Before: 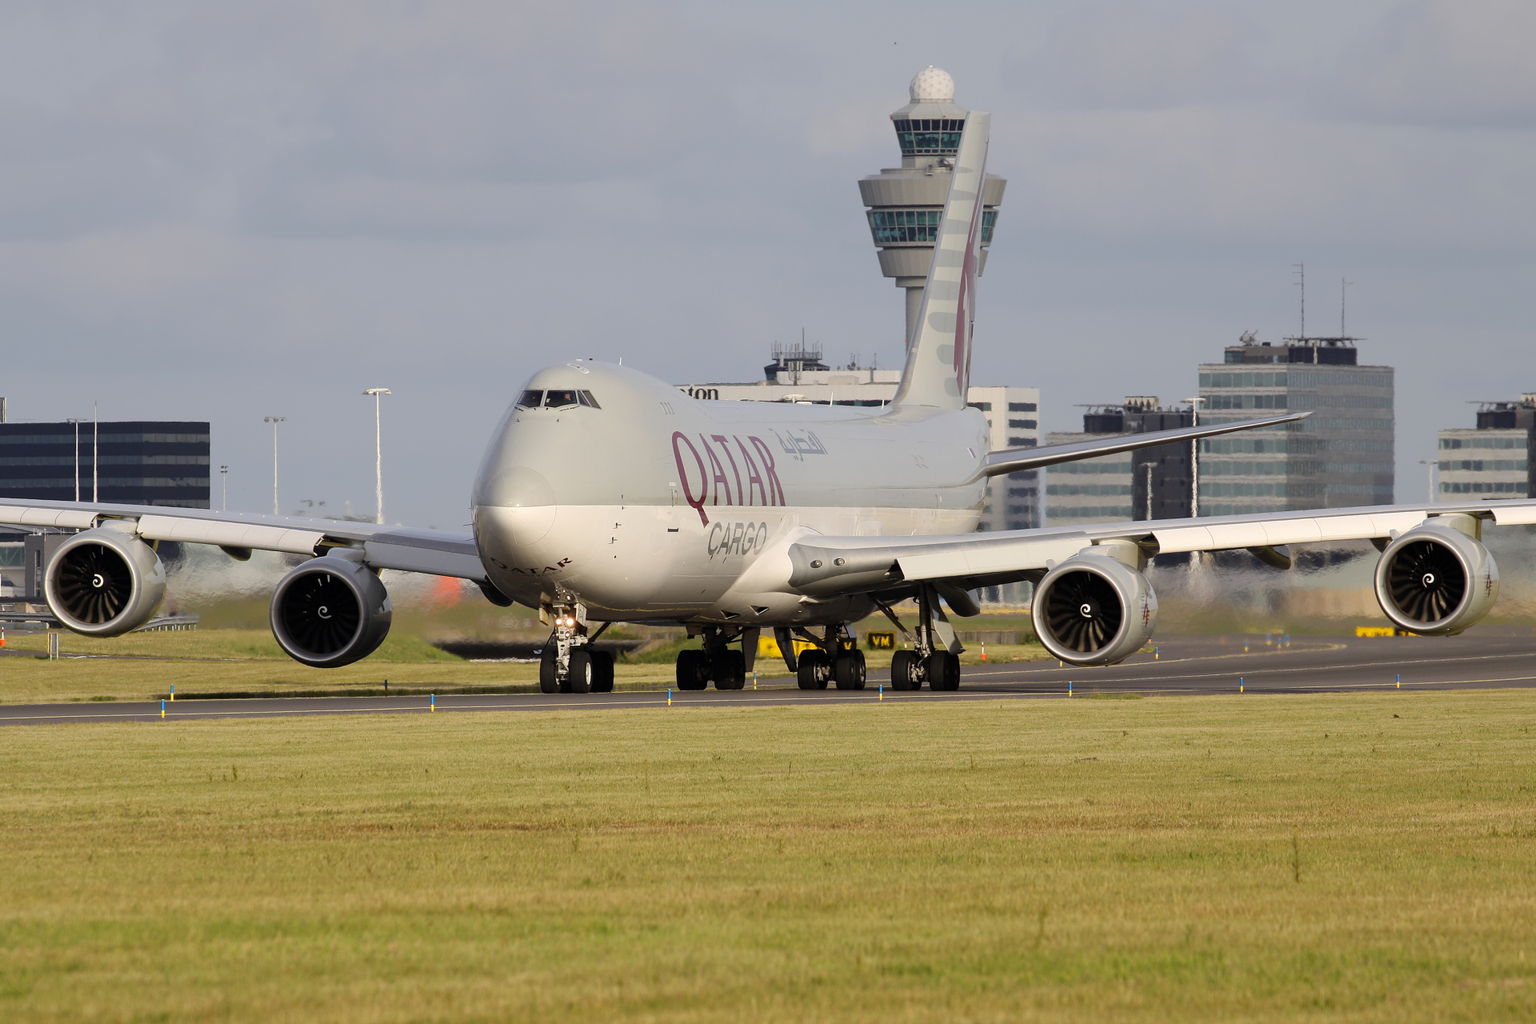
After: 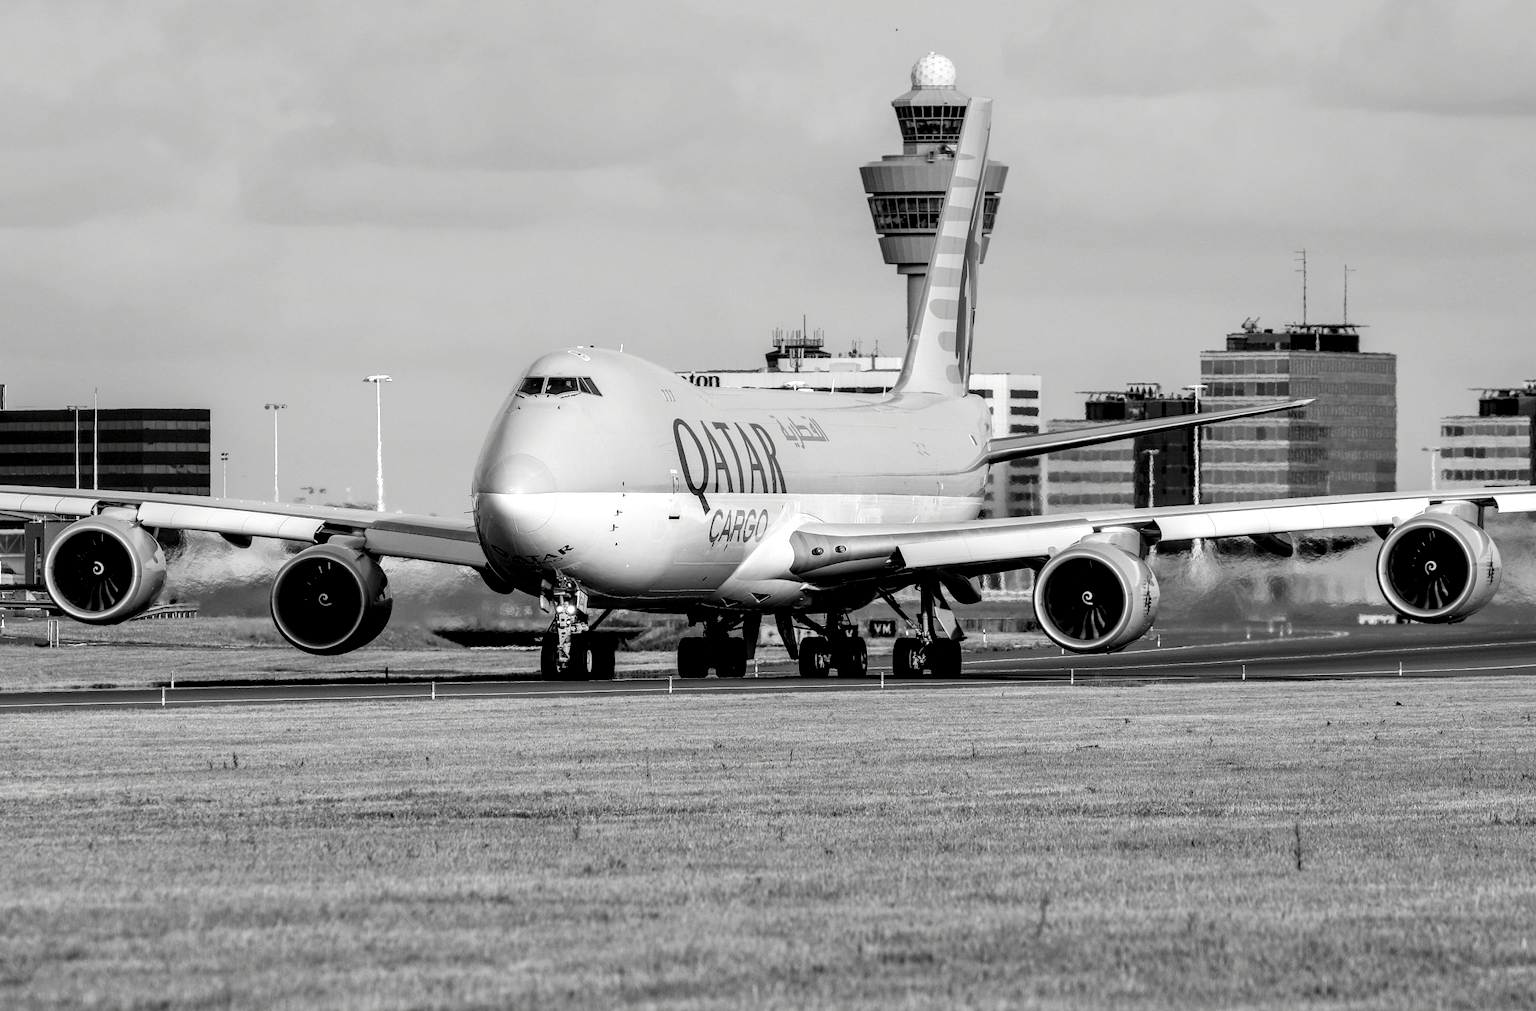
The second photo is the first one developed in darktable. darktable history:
crop: top 1.385%, right 0.107%
local contrast: highlights 19%, detail 186%
exposure: compensate exposure bias true, compensate highlight preservation false
contrast brightness saturation: contrast 0.013, saturation -0.053
tone curve: curves: ch0 [(0, 0.024) (0.049, 0.038) (0.176, 0.162) (0.311, 0.337) (0.416, 0.471) (0.565, 0.658) (0.817, 0.911) (1, 1)]; ch1 [(0, 0) (0.351, 0.347) (0.446, 0.42) (0.481, 0.463) (0.504, 0.504) (0.522, 0.521) (0.546, 0.563) (0.622, 0.664) (0.728, 0.786) (1, 1)]; ch2 [(0, 0) (0.327, 0.324) (0.427, 0.413) (0.458, 0.444) (0.502, 0.504) (0.526, 0.539) (0.547, 0.581) (0.601, 0.61) (0.76, 0.765) (1, 1)], color space Lab, independent channels, preserve colors none
color calibration: output gray [0.267, 0.423, 0.261, 0], illuminant as shot in camera, x 0.358, y 0.373, temperature 4628.91 K
